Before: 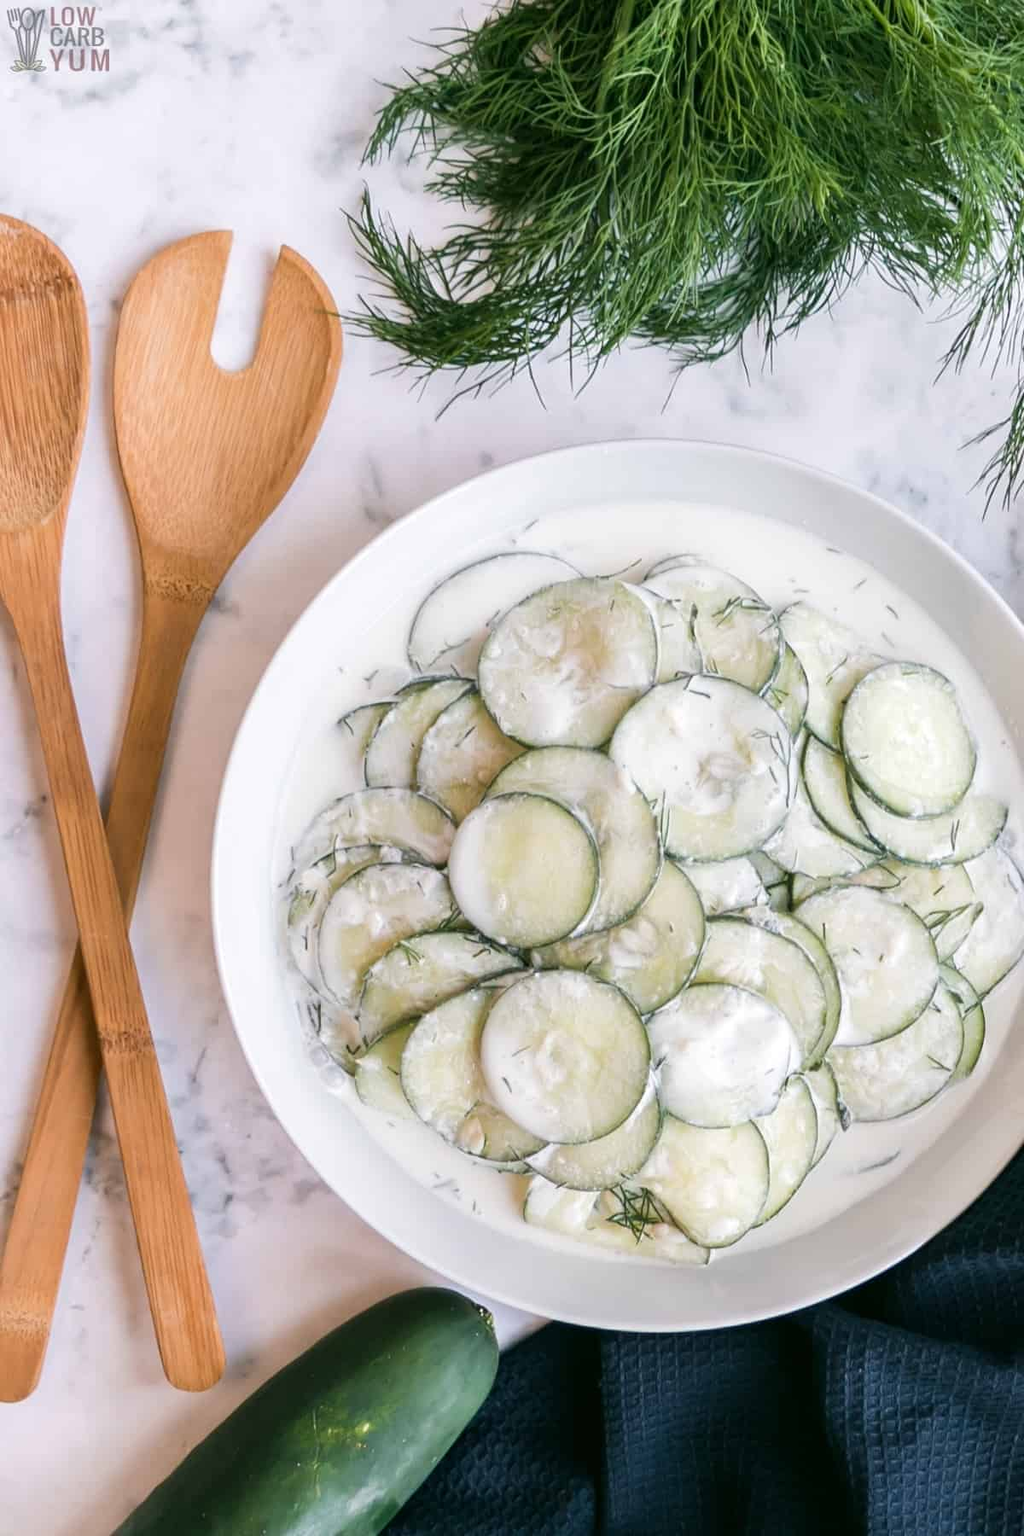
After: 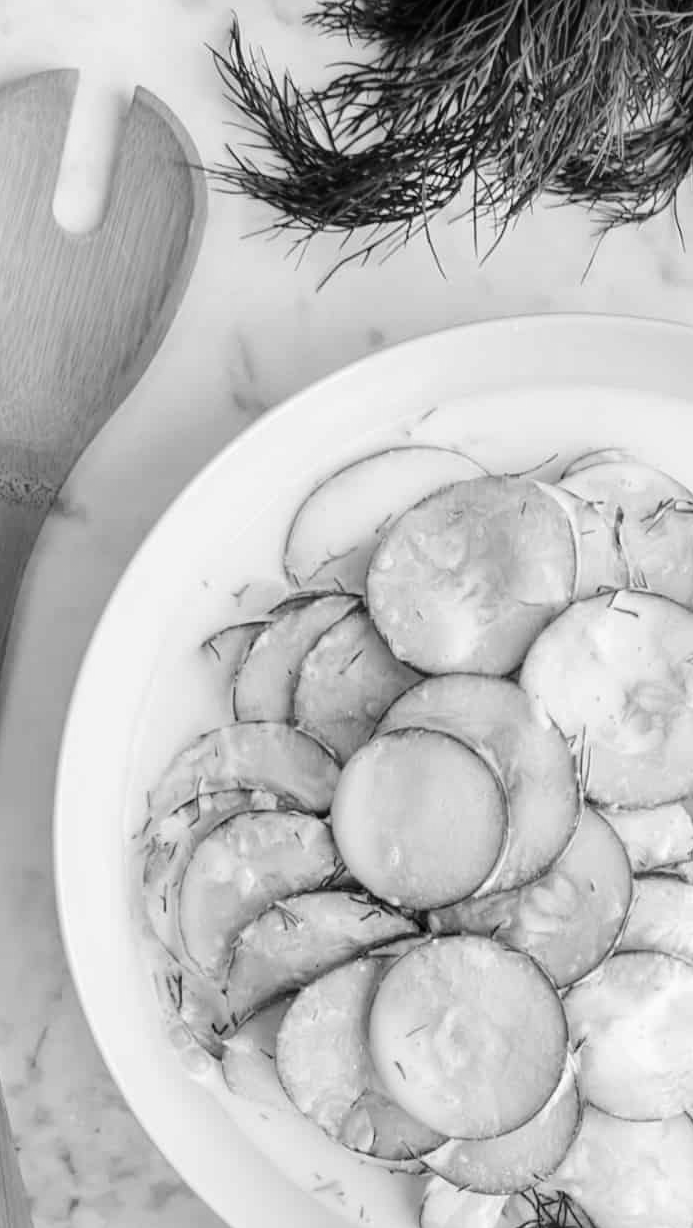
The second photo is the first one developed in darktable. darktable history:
crop: left 16.202%, top 11.208%, right 26.045%, bottom 20.557%
monochrome: on, module defaults
color contrast: green-magenta contrast 1.73, blue-yellow contrast 1.15
tone curve: curves: ch0 [(0, 0) (0.068, 0.012) (0.183, 0.089) (0.341, 0.283) (0.547, 0.532) (0.828, 0.815) (1, 0.983)]; ch1 [(0, 0) (0.23, 0.166) (0.34, 0.308) (0.371, 0.337) (0.429, 0.411) (0.477, 0.462) (0.499, 0.498) (0.529, 0.537) (0.559, 0.582) (0.743, 0.798) (1, 1)]; ch2 [(0, 0) (0.431, 0.414) (0.498, 0.503) (0.524, 0.528) (0.568, 0.546) (0.6, 0.597) (0.634, 0.645) (0.728, 0.742) (1, 1)], color space Lab, independent channels, preserve colors none
